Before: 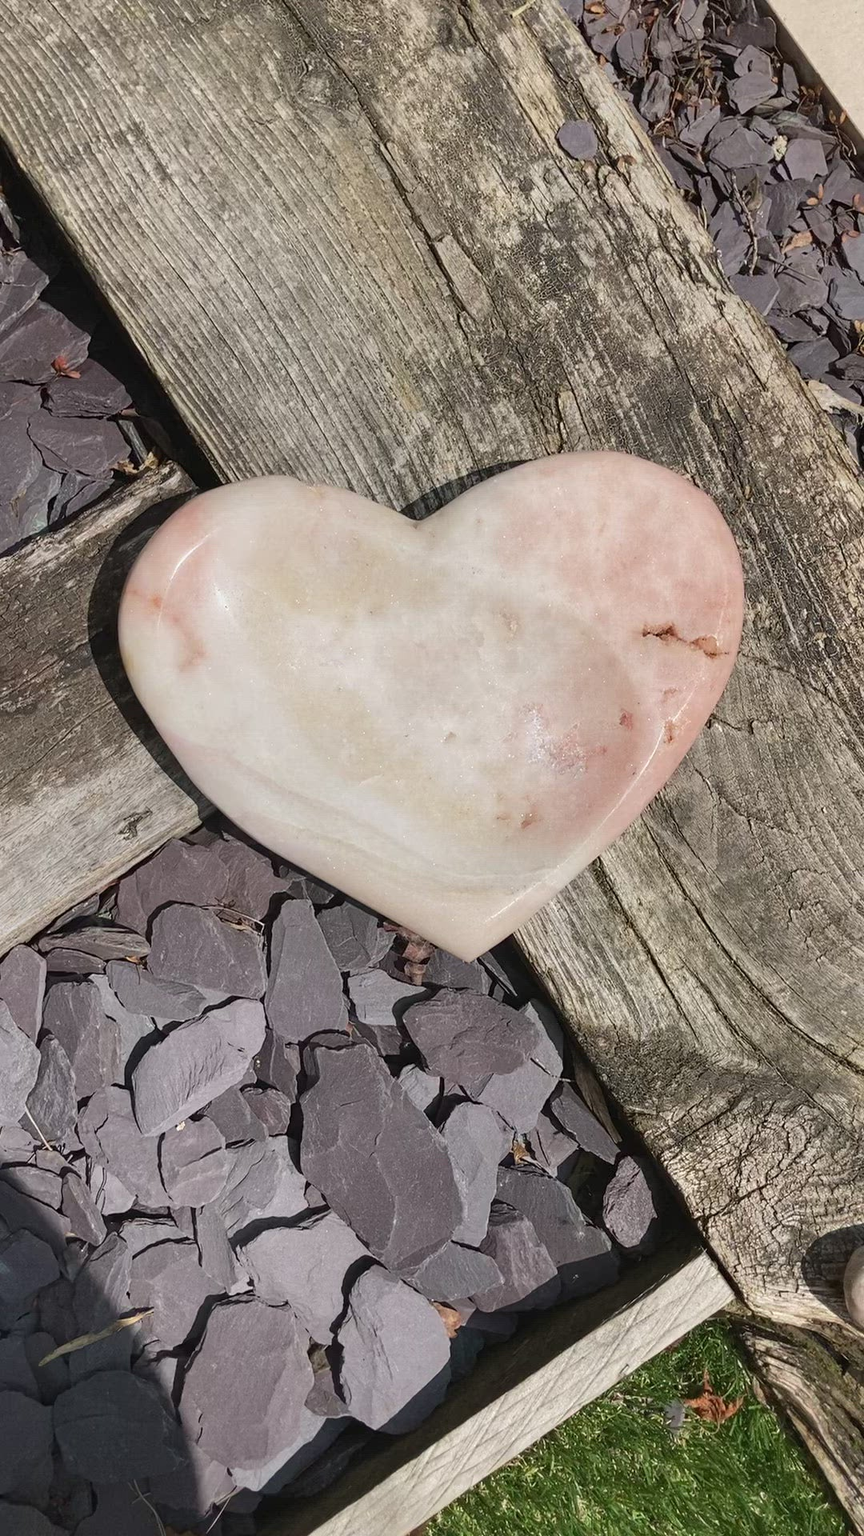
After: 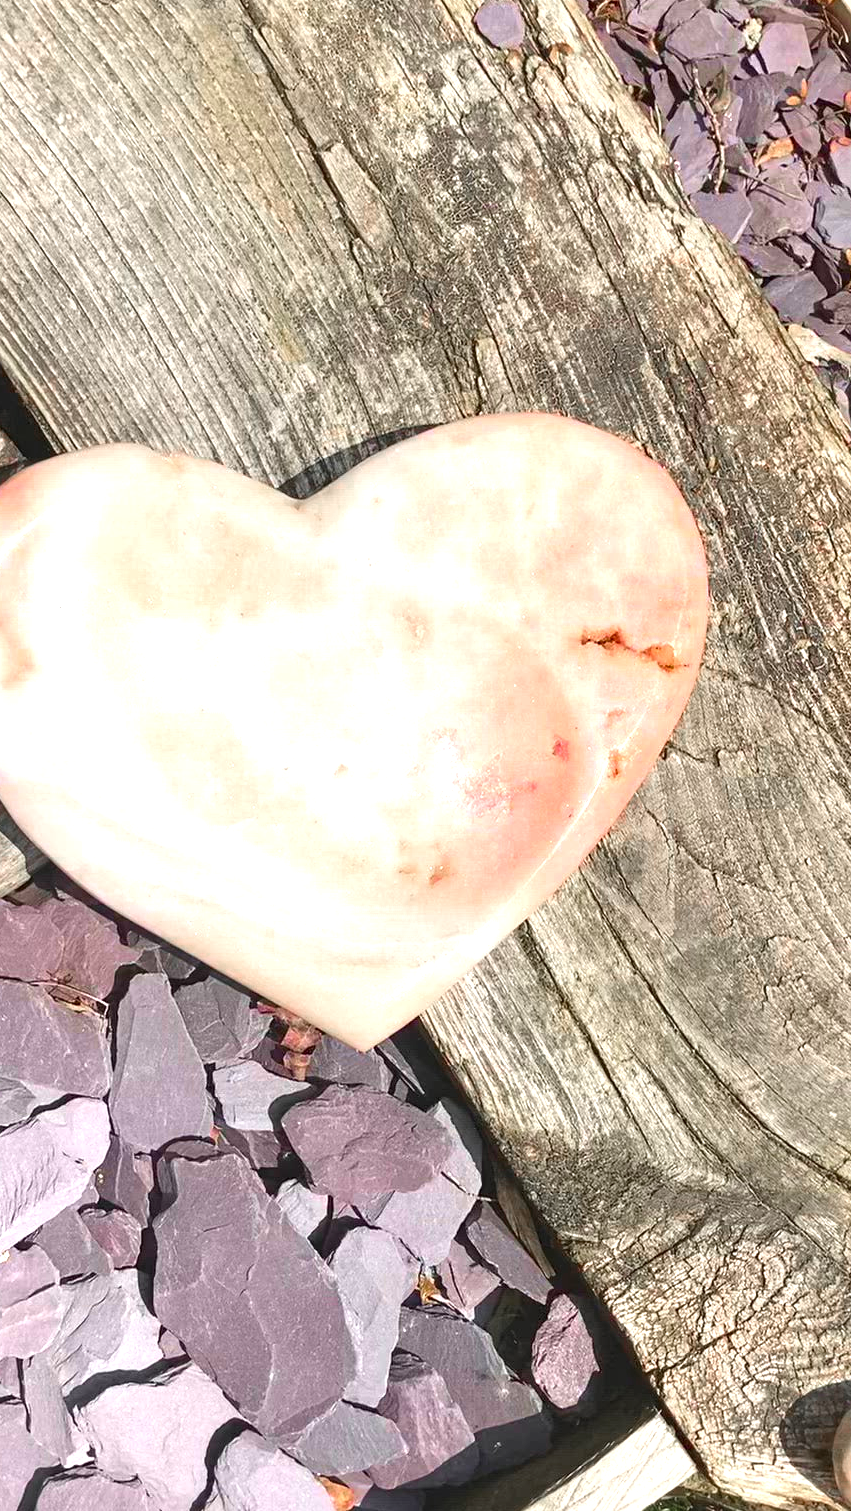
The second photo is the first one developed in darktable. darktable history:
crop and rotate: left 20.74%, top 7.912%, right 0.375%, bottom 13.378%
color zones: curves: ch0 [(0, 0.48) (0.209, 0.398) (0.305, 0.332) (0.429, 0.493) (0.571, 0.5) (0.714, 0.5) (0.857, 0.5) (1, 0.48)]; ch1 [(0, 0.736) (0.143, 0.625) (0.225, 0.371) (0.429, 0.256) (0.571, 0.241) (0.714, 0.213) (0.857, 0.48) (1, 0.736)]; ch2 [(0, 0.448) (0.143, 0.498) (0.286, 0.5) (0.429, 0.5) (0.571, 0.5) (0.714, 0.5) (0.857, 0.5) (1, 0.448)]
rgb levels: preserve colors max RGB
exposure: black level correction 0, exposure 1.2 EV, compensate exposure bias true, compensate highlight preservation false
color balance rgb: linear chroma grading › global chroma 33.4%
